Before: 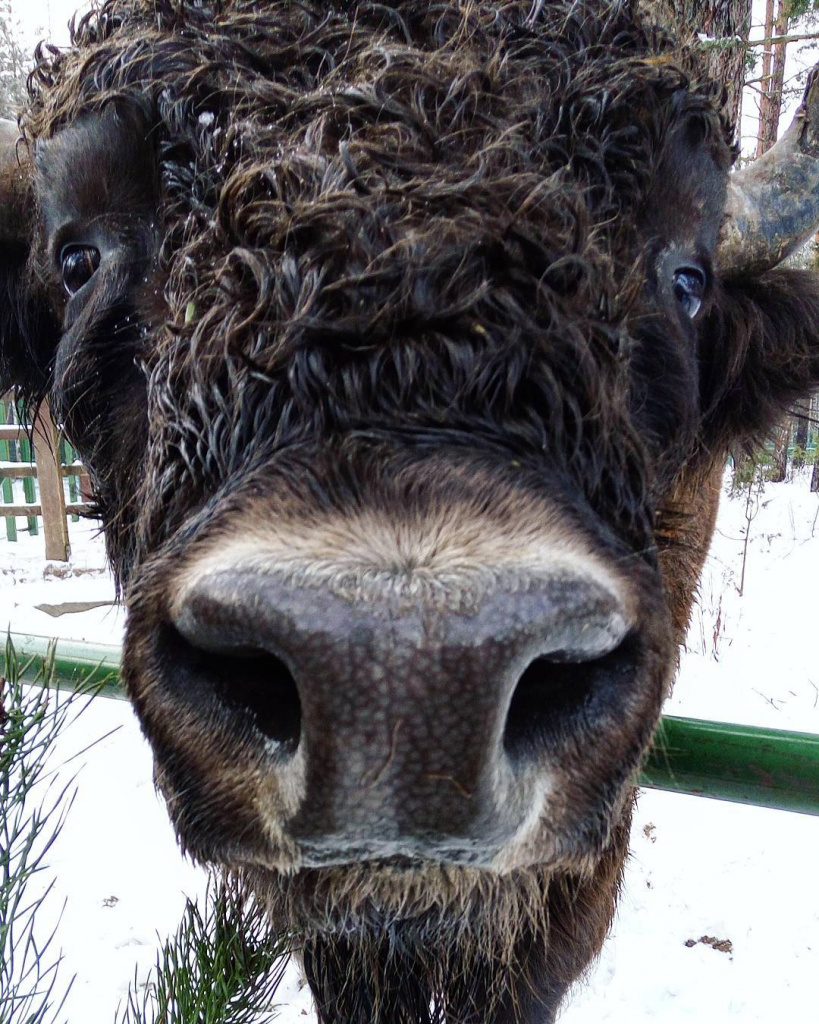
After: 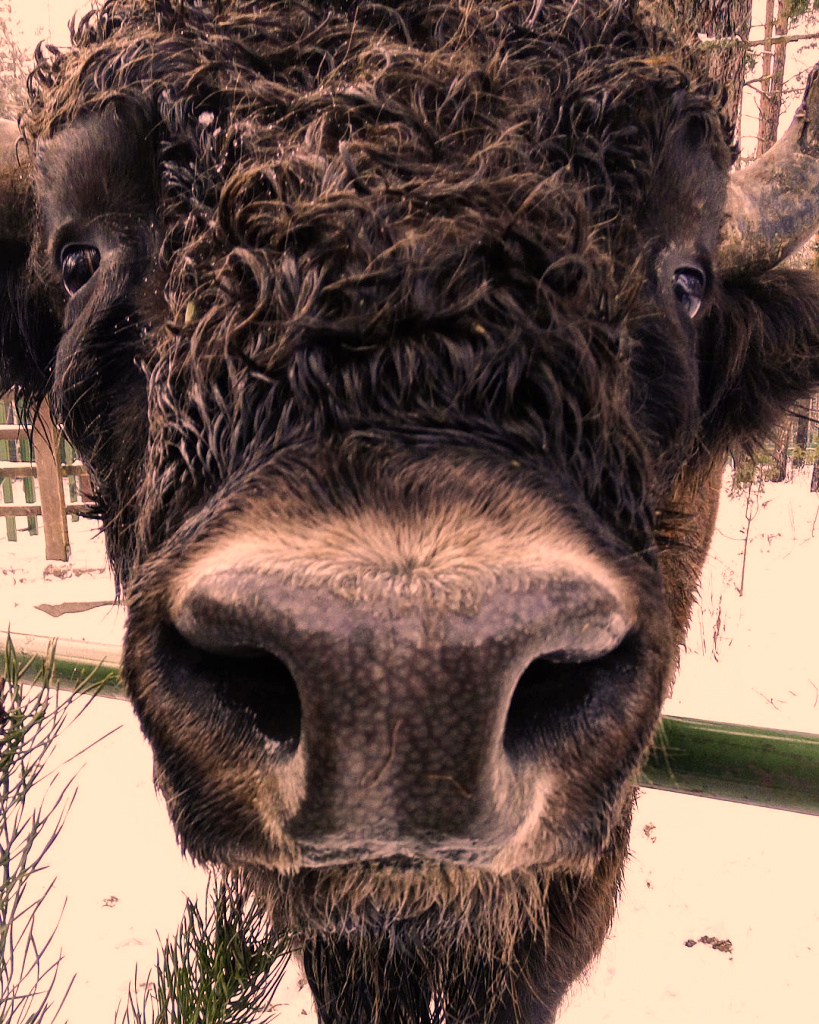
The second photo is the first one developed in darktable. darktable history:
color correction: highlights a* 39.78, highlights b* 39.7, saturation 0.695
